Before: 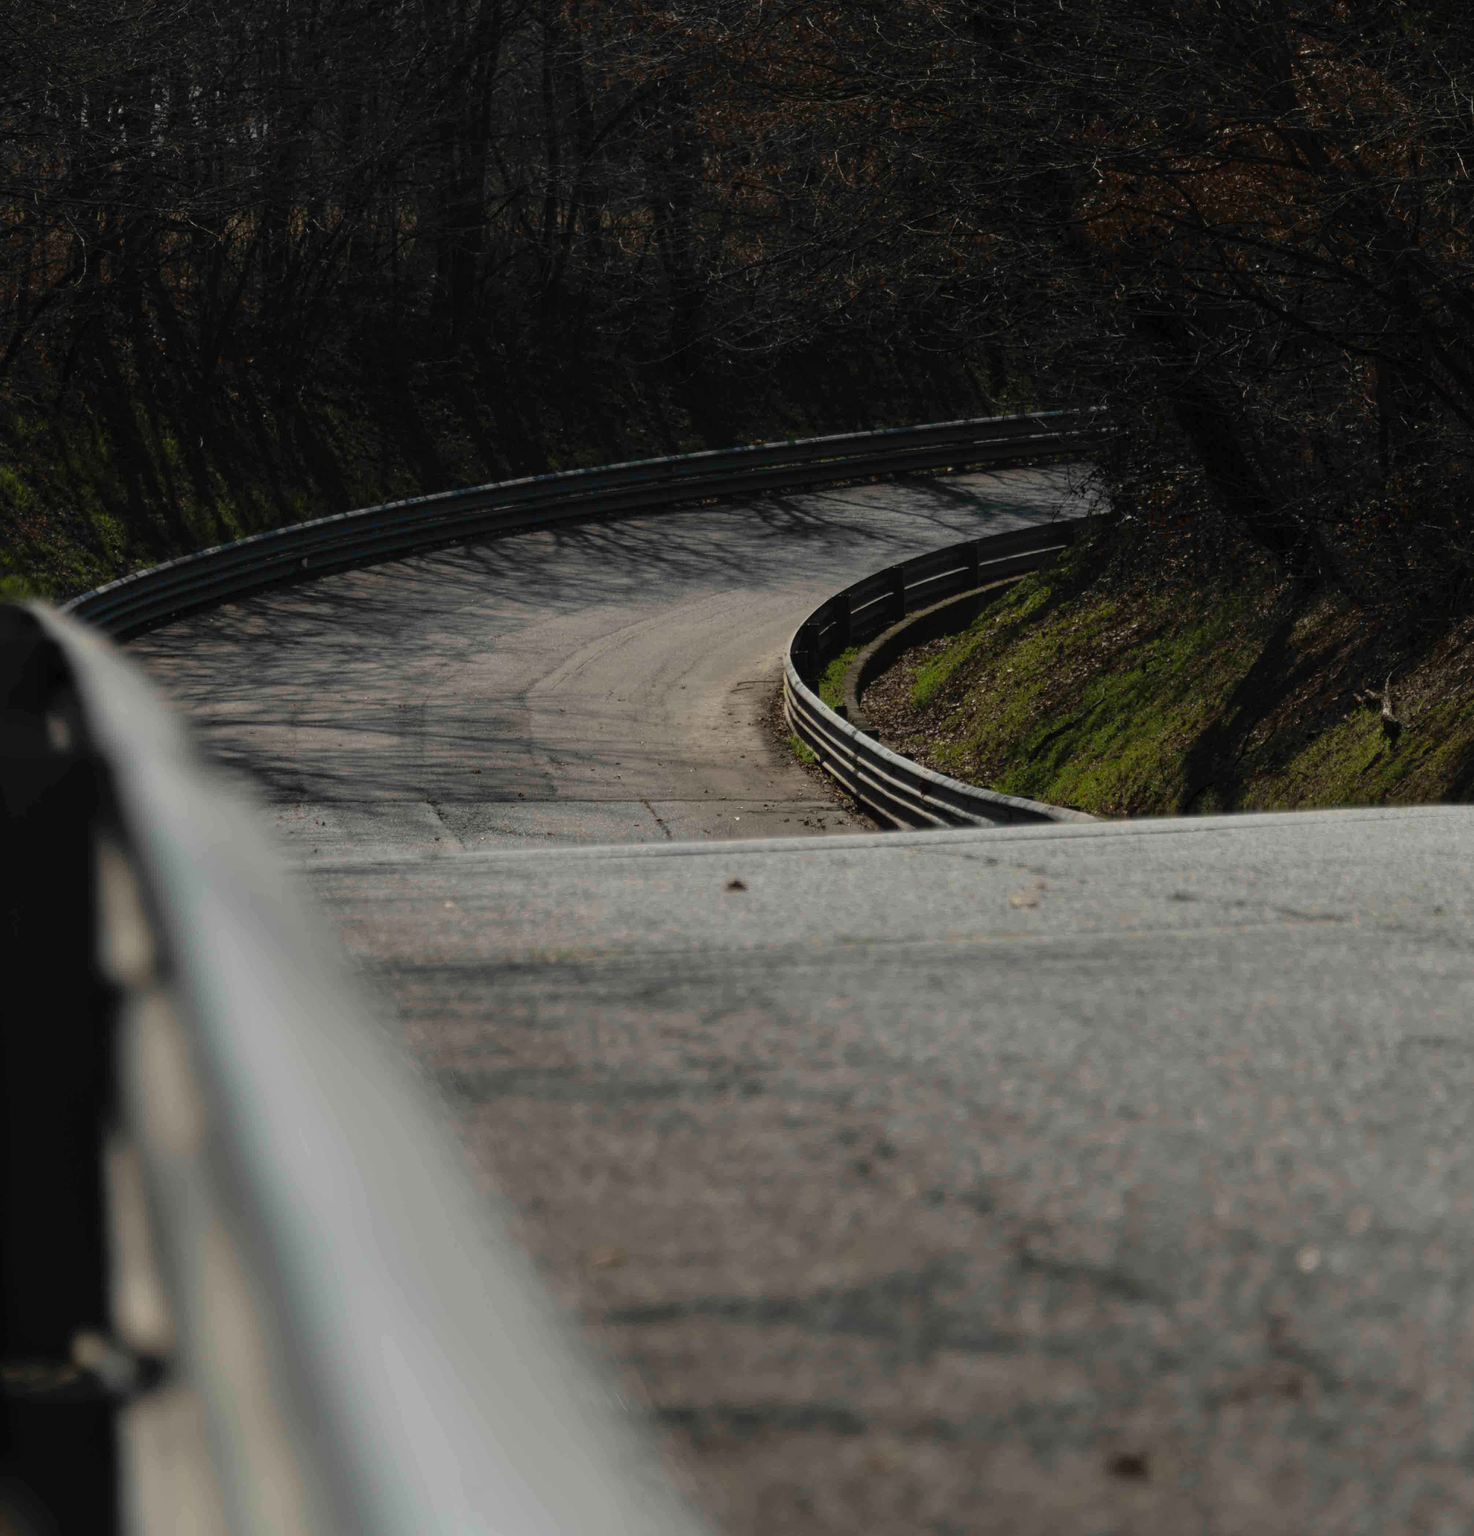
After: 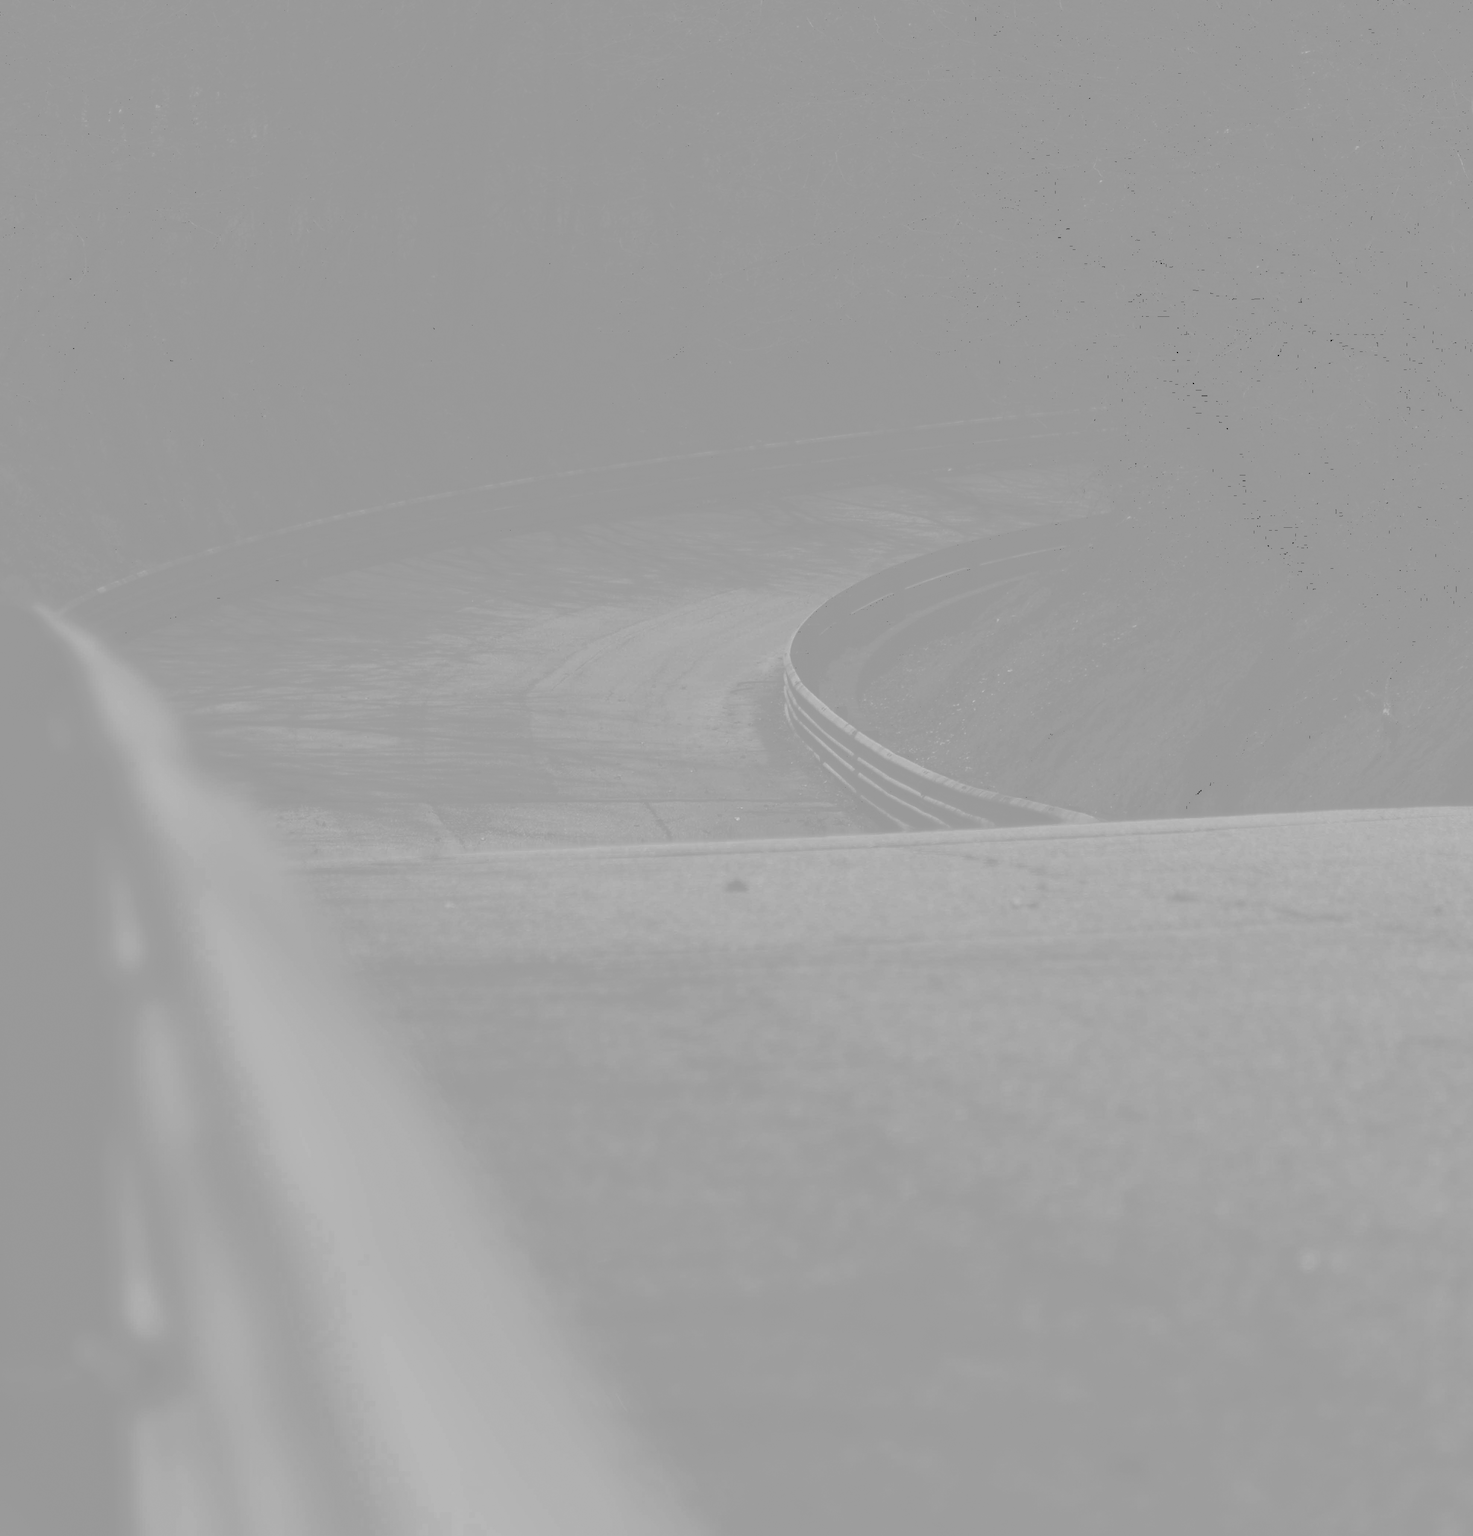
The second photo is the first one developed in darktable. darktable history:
color zones: curves: ch0 [(0.002, 0.593) (0.143, 0.417) (0.285, 0.541) (0.455, 0.289) (0.608, 0.327) (0.727, 0.283) (0.869, 0.571) (1, 0.603)]; ch1 [(0, 0) (0.143, 0) (0.286, 0) (0.429, 0) (0.571, 0) (0.714, 0) (0.857, 0)]
tone curve: curves: ch0 [(0, 0) (0.003, 0.626) (0.011, 0.626) (0.025, 0.63) (0.044, 0.631) (0.069, 0.632) (0.1, 0.636) (0.136, 0.637) (0.177, 0.641) (0.224, 0.642) (0.277, 0.646) (0.335, 0.649) (0.399, 0.661) (0.468, 0.679) (0.543, 0.702) (0.623, 0.732) (0.709, 0.769) (0.801, 0.804) (0.898, 0.847) (1, 1)], preserve colors none
exposure: exposure -0.293 EV, compensate highlight preservation false
grain: coarseness 0.81 ISO, strength 1.34%, mid-tones bias 0%
